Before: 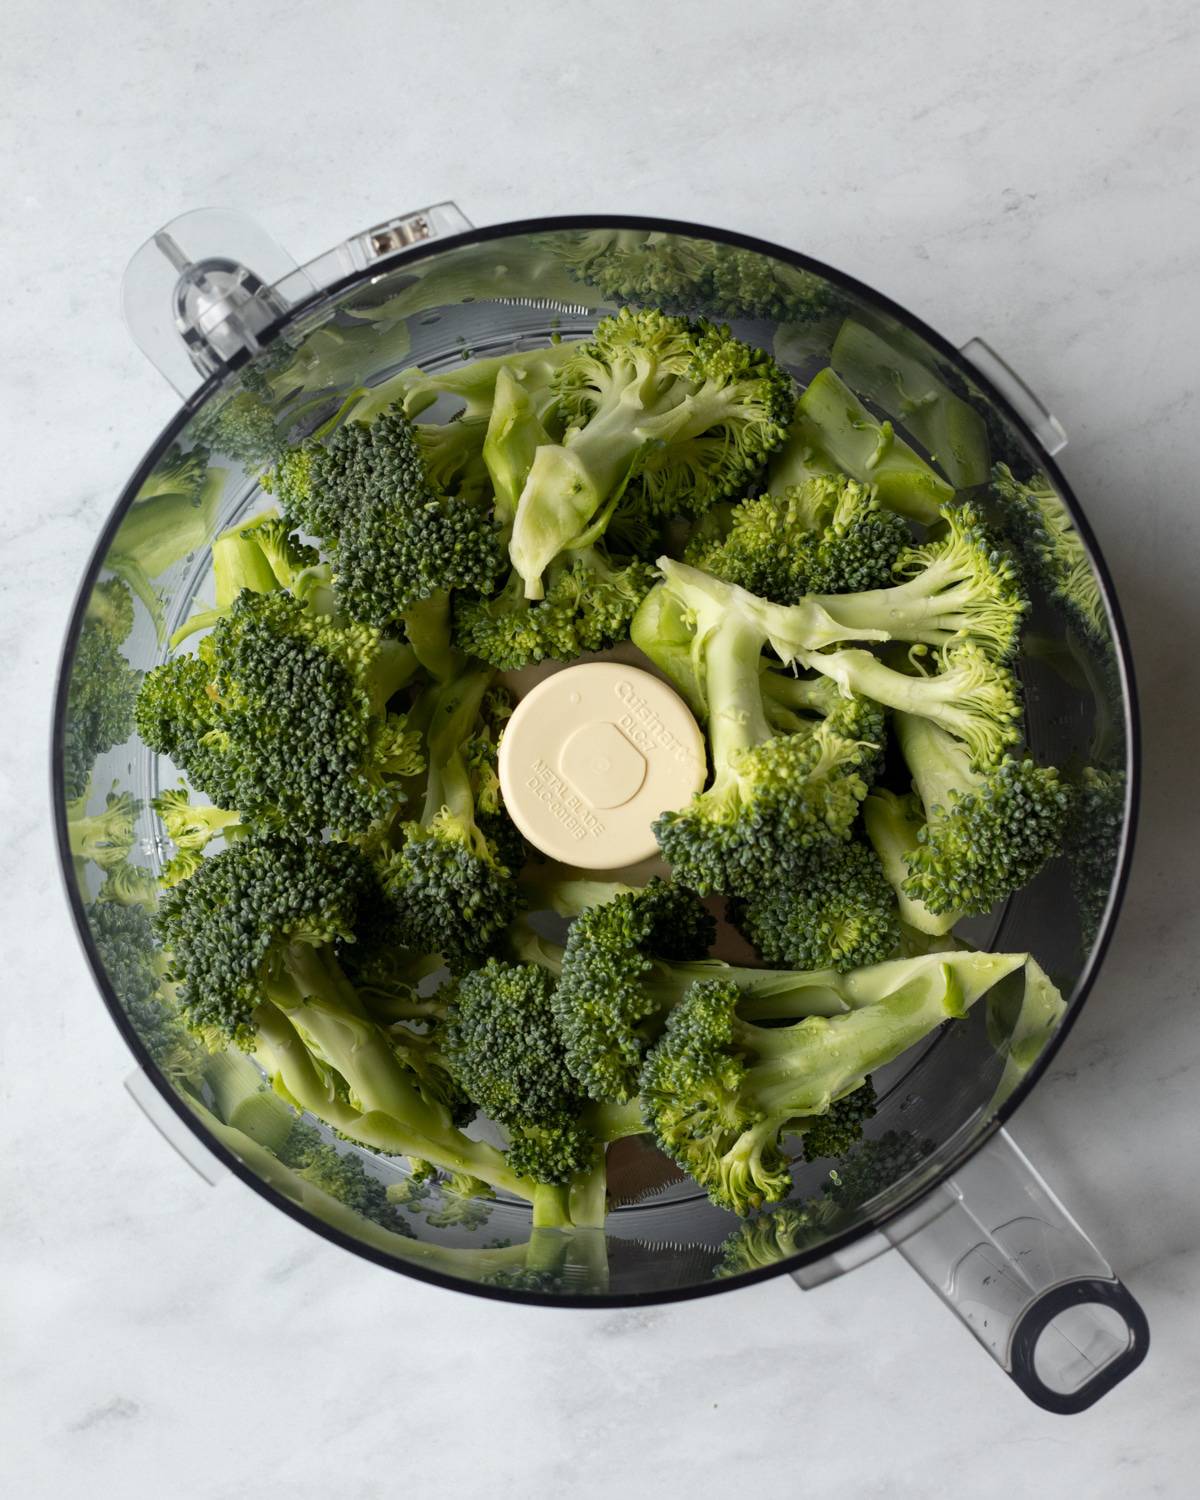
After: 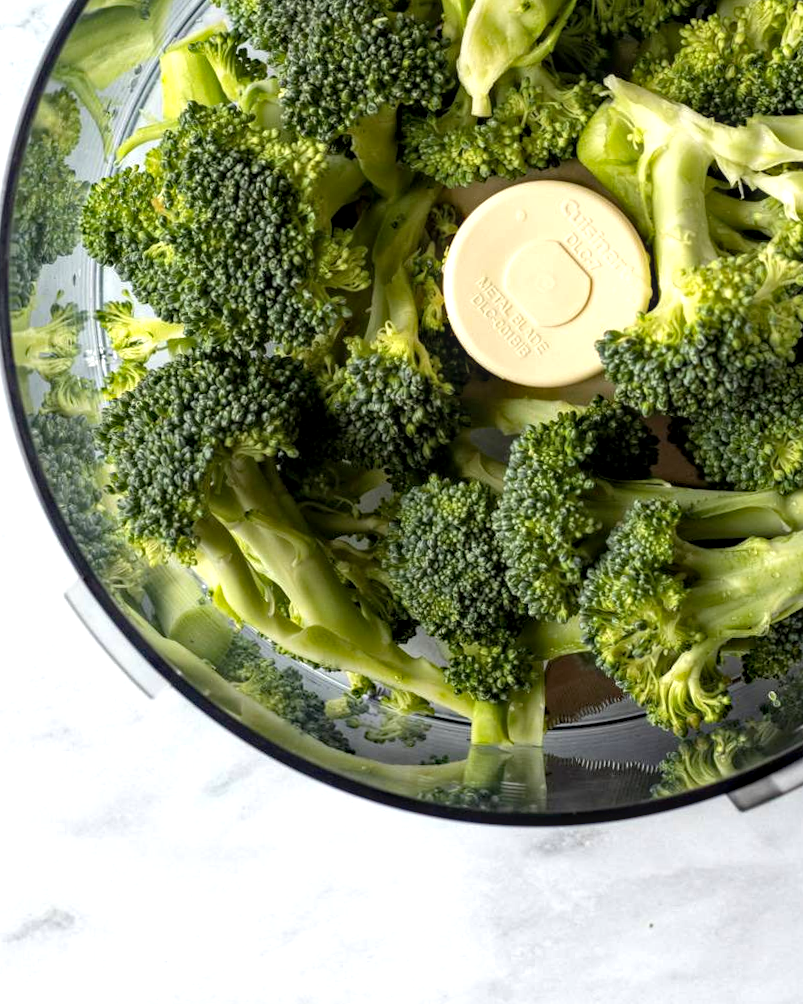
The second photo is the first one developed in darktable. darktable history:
local contrast: detail 130%
crop and rotate: angle -0.82°, left 3.85%, top 31.828%, right 27.992%
exposure: black level correction 0.001, exposure 0.5 EV, compensate exposure bias true, compensate highlight preservation false
haze removal: strength 0.29, distance 0.25, compatibility mode true, adaptive false
